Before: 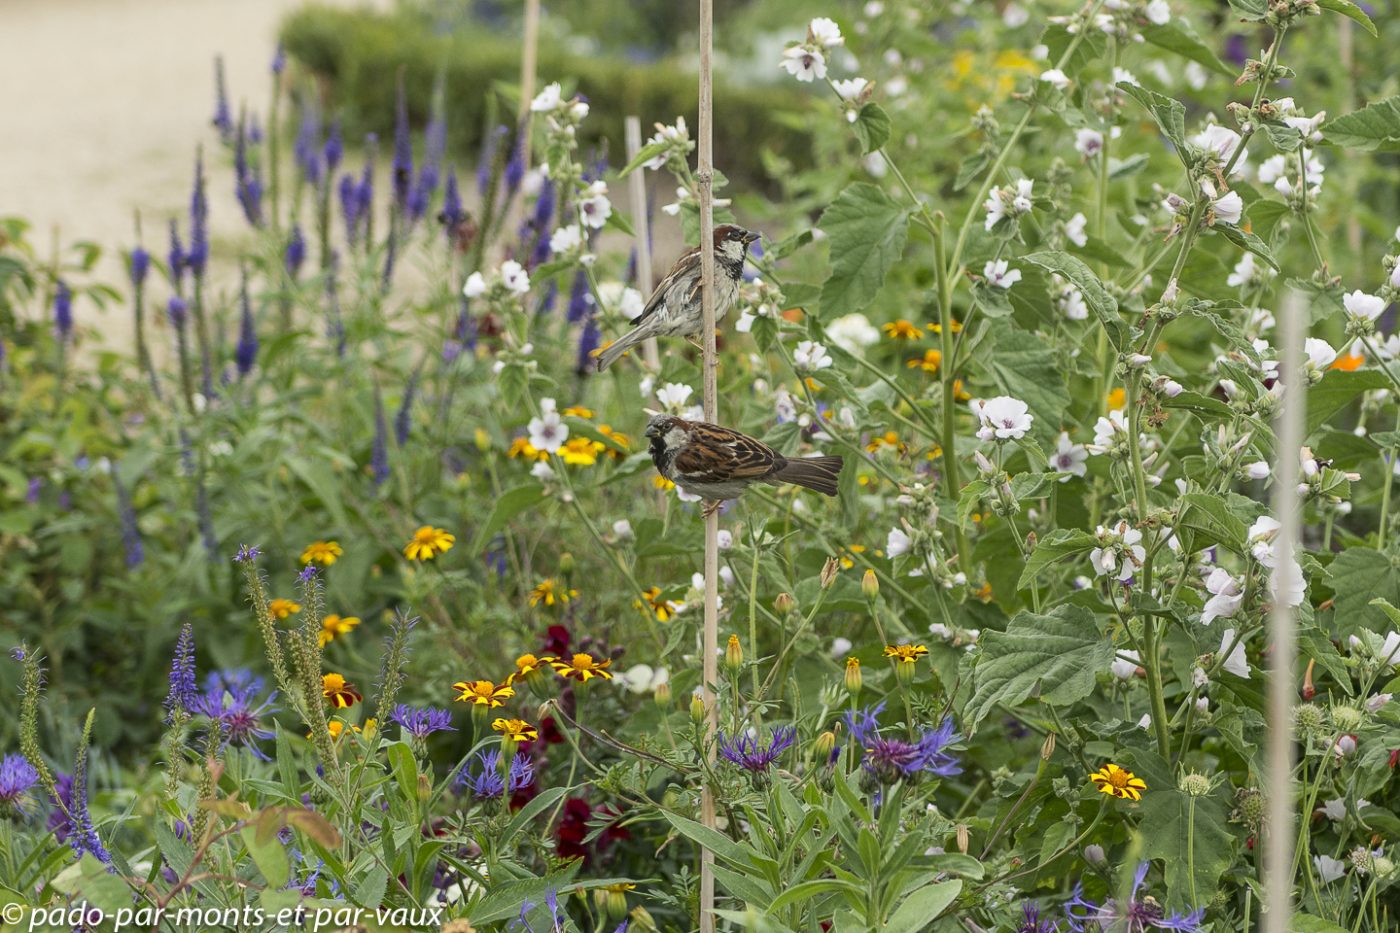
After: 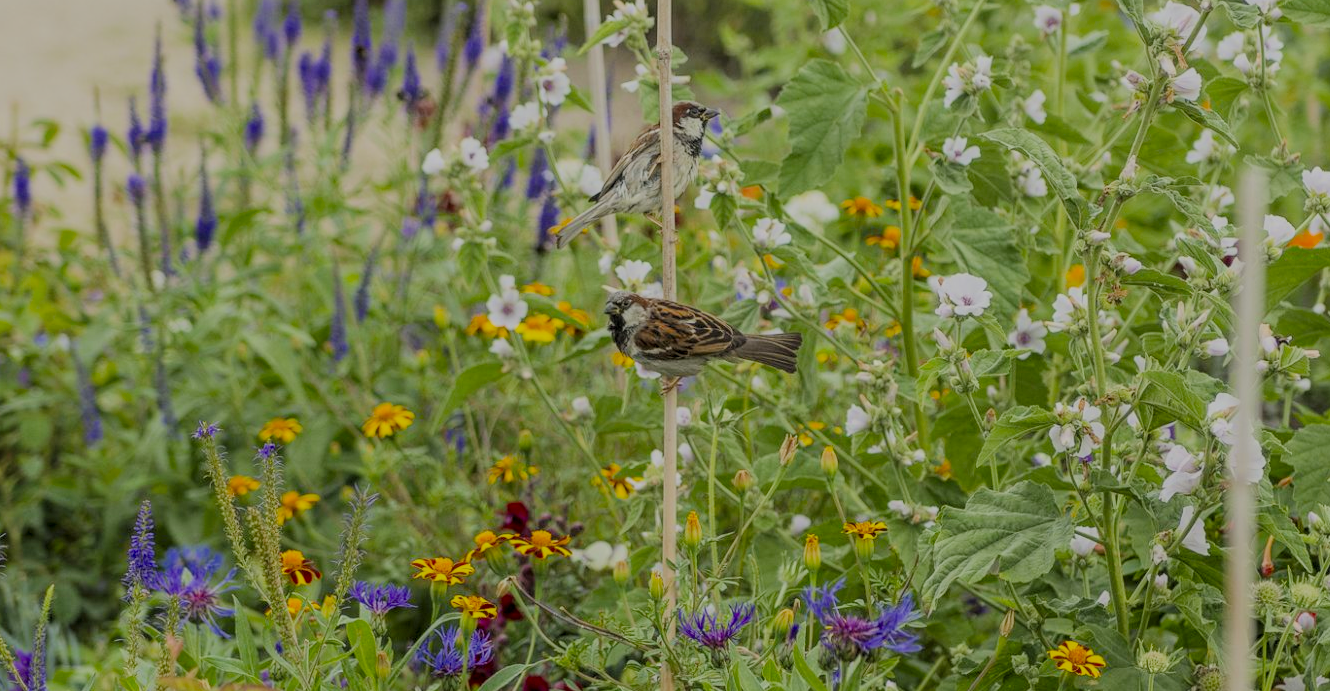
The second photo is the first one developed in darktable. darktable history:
local contrast: on, module defaults
filmic rgb: white relative exposure 8 EV, threshold 3 EV, hardness 2.44, latitude 10.07%, contrast 0.72, highlights saturation mix 10%, shadows ↔ highlights balance 1.38%, color science v4 (2020), enable highlight reconstruction true
crop and rotate: left 2.991%, top 13.302%, right 1.981%, bottom 12.636%
